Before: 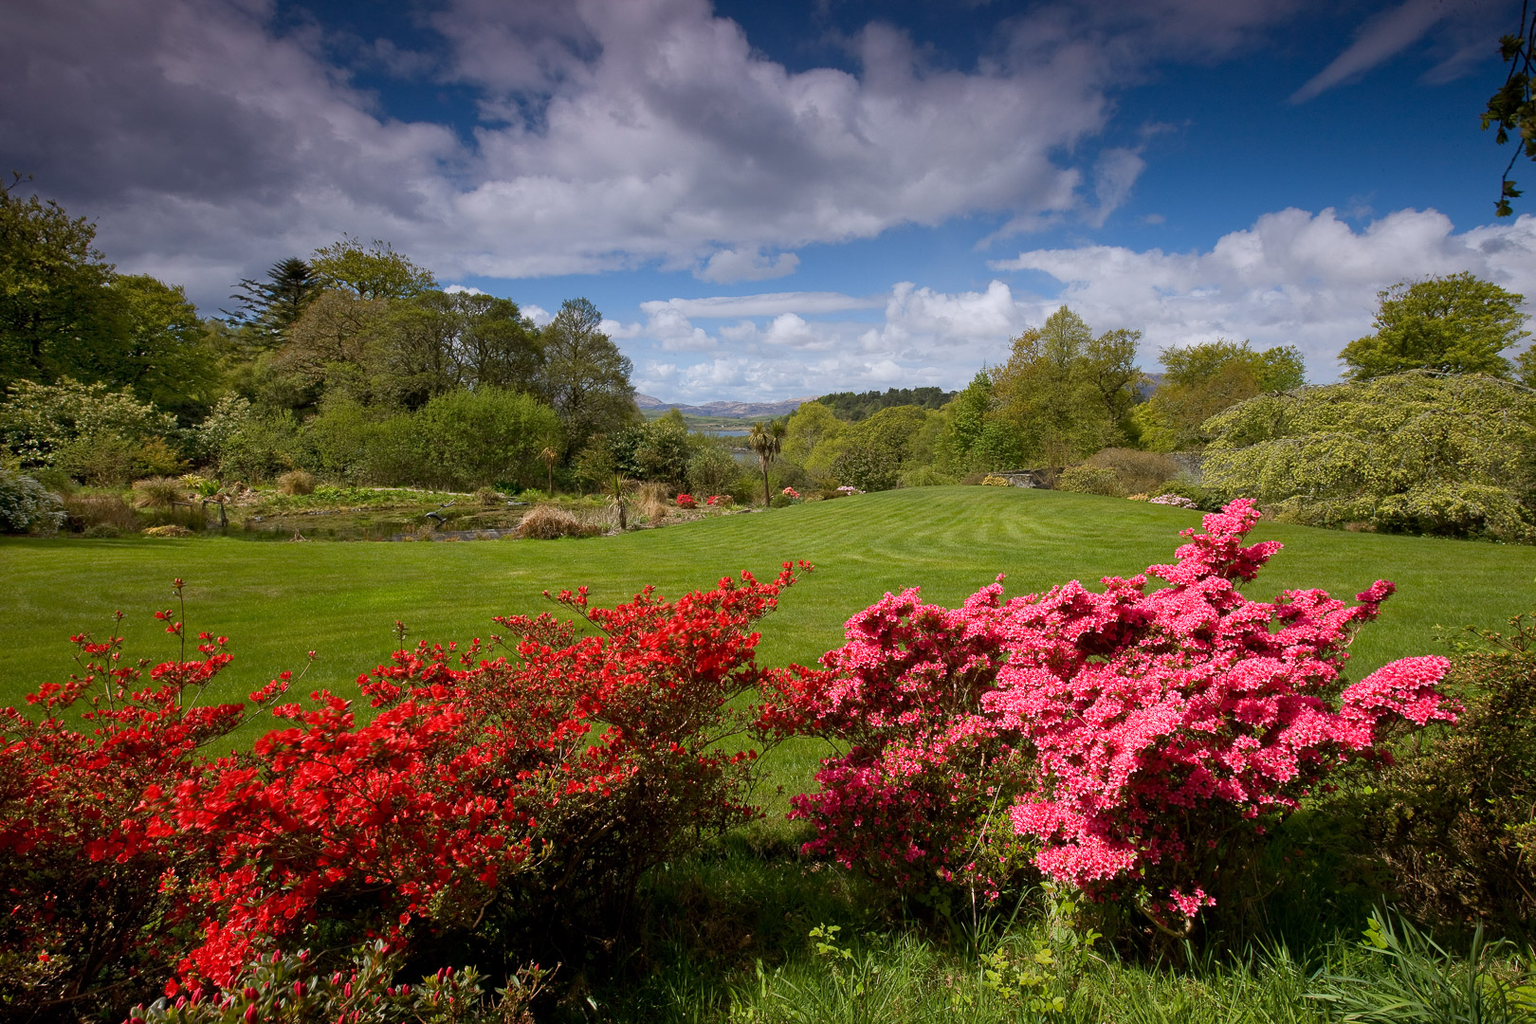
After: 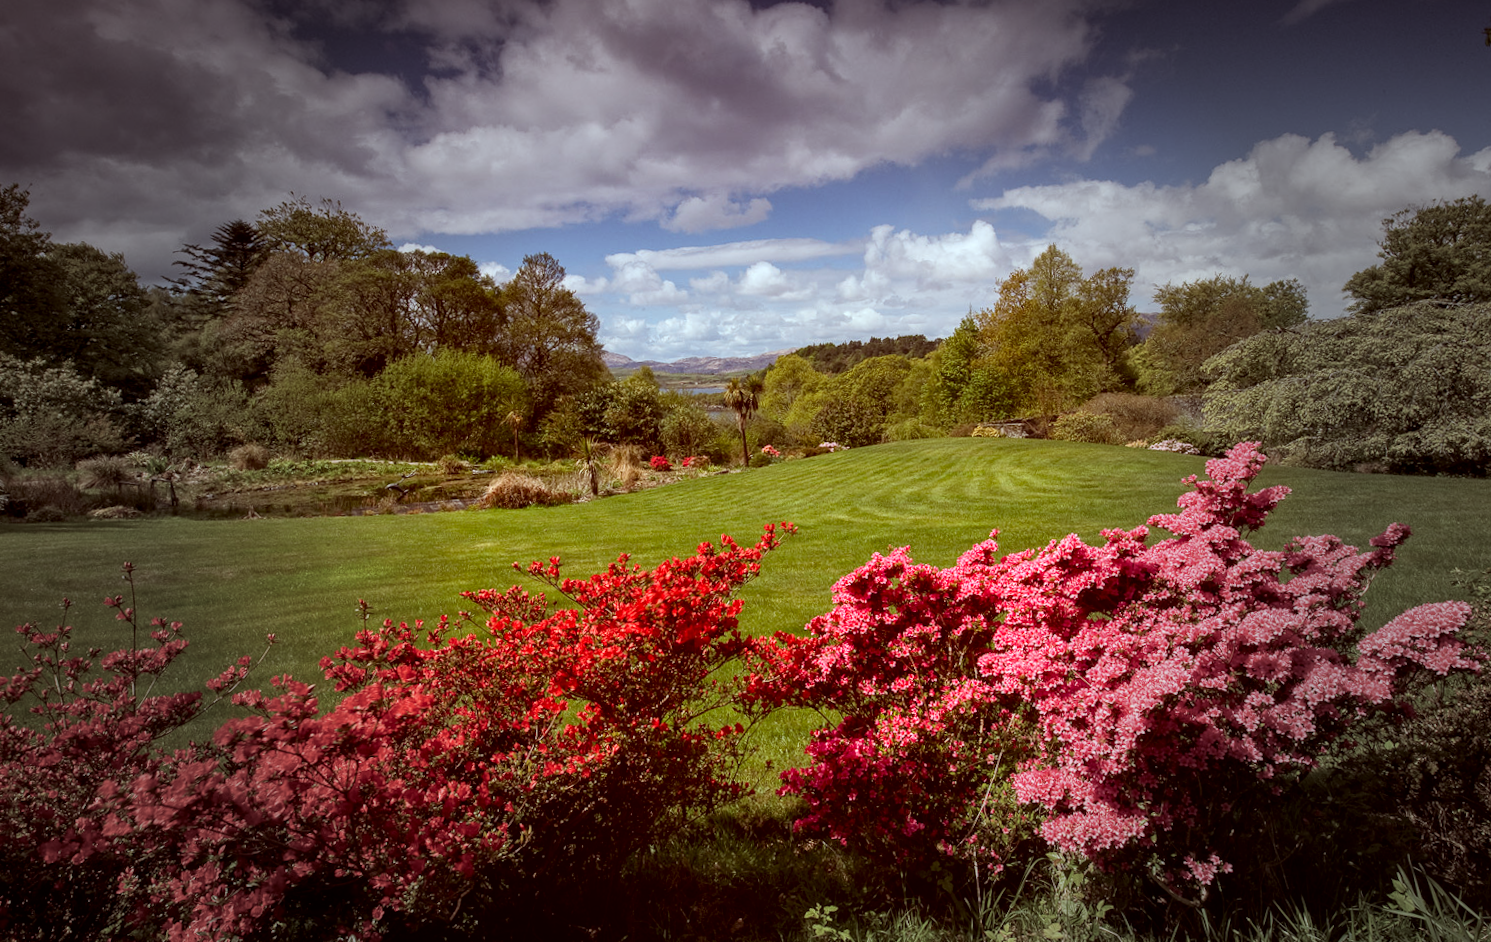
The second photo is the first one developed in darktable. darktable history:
local contrast: detail 142%
crop and rotate: angle -1.69°
color correction: highlights a* -7.23, highlights b* -0.161, shadows a* 20.08, shadows b* 11.73
rotate and perspective: rotation -3.52°, crop left 0.036, crop right 0.964, crop top 0.081, crop bottom 0.919
vignetting: fall-off start 40%, fall-off radius 40%
